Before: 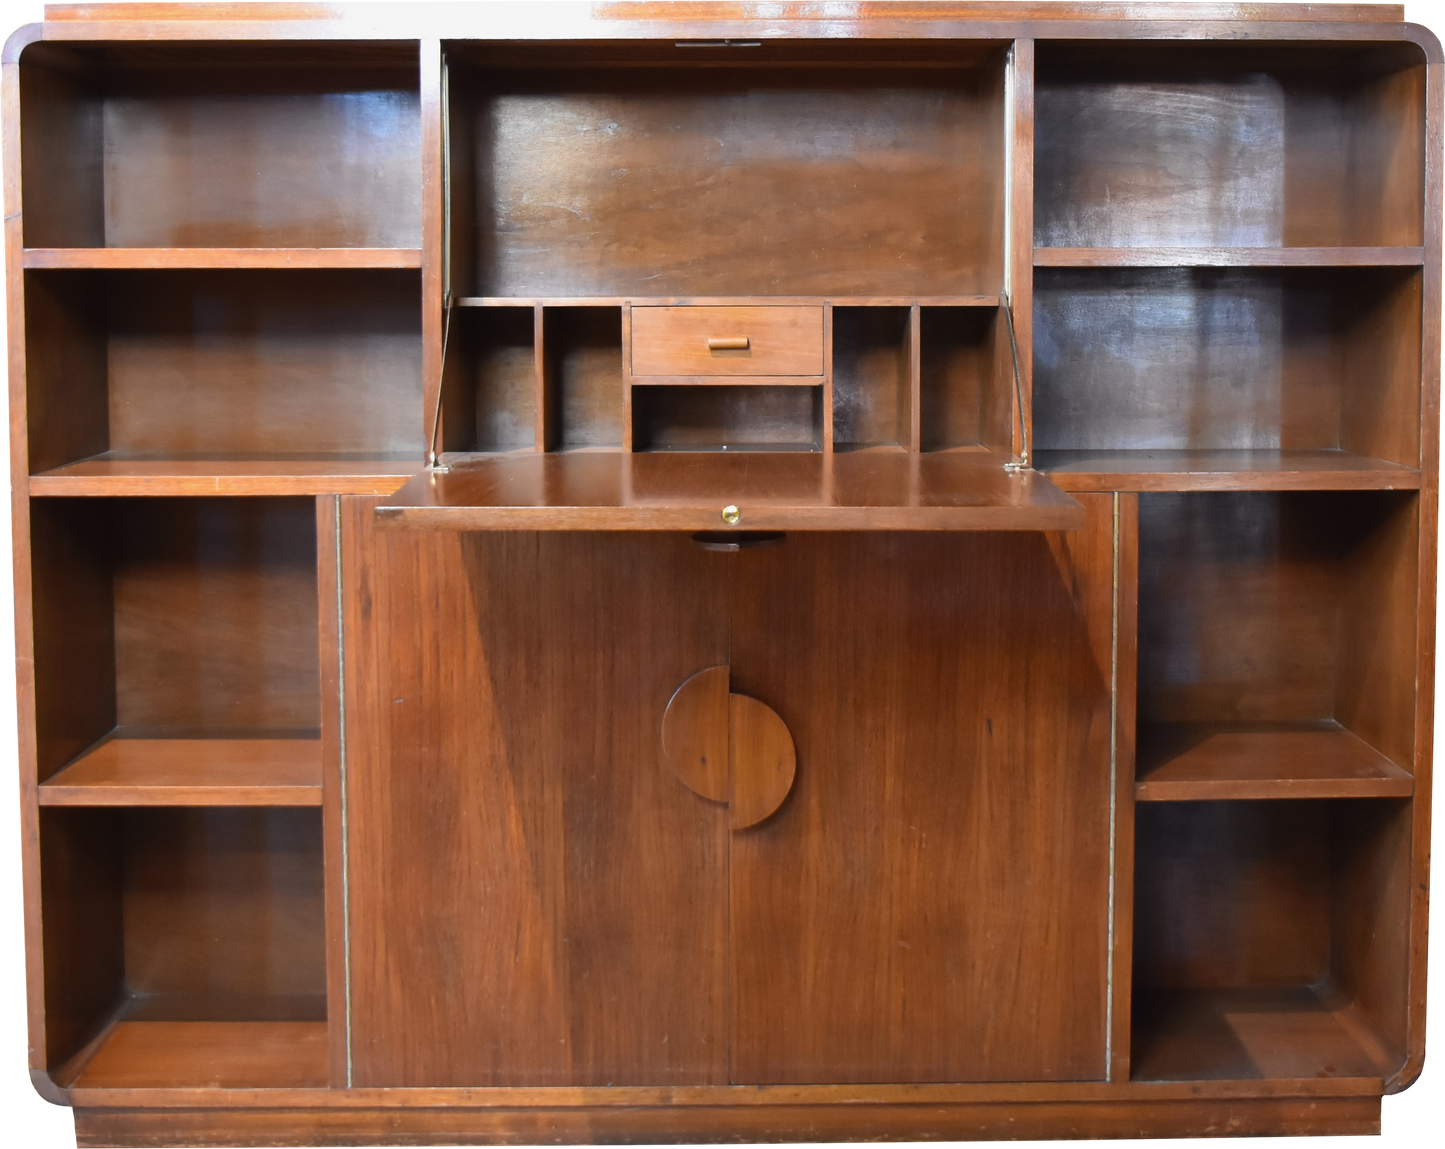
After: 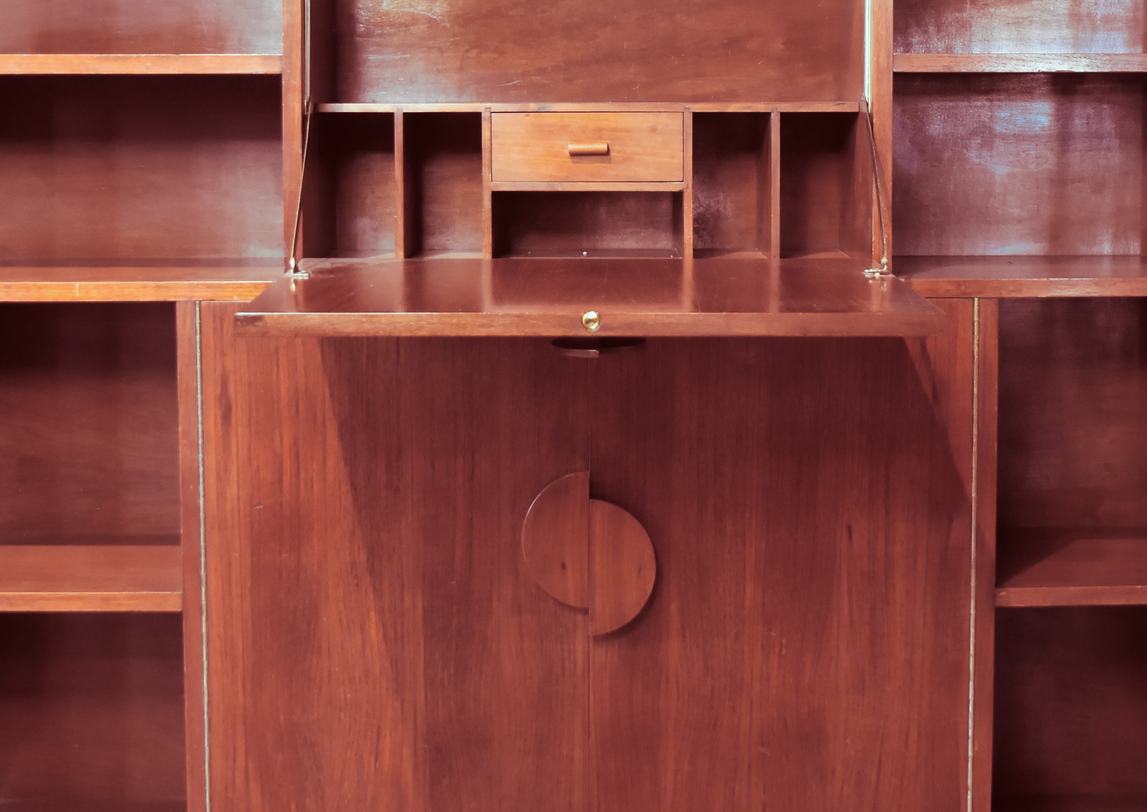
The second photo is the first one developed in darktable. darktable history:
crop: left 9.712%, top 16.928%, right 10.845%, bottom 12.332%
color correction: highlights a* -7.23, highlights b* -0.161, shadows a* 20.08, shadows b* 11.73
split-toning: highlights › hue 187.2°, highlights › saturation 0.83, balance -68.05, compress 56.43%
white balance: emerald 1
